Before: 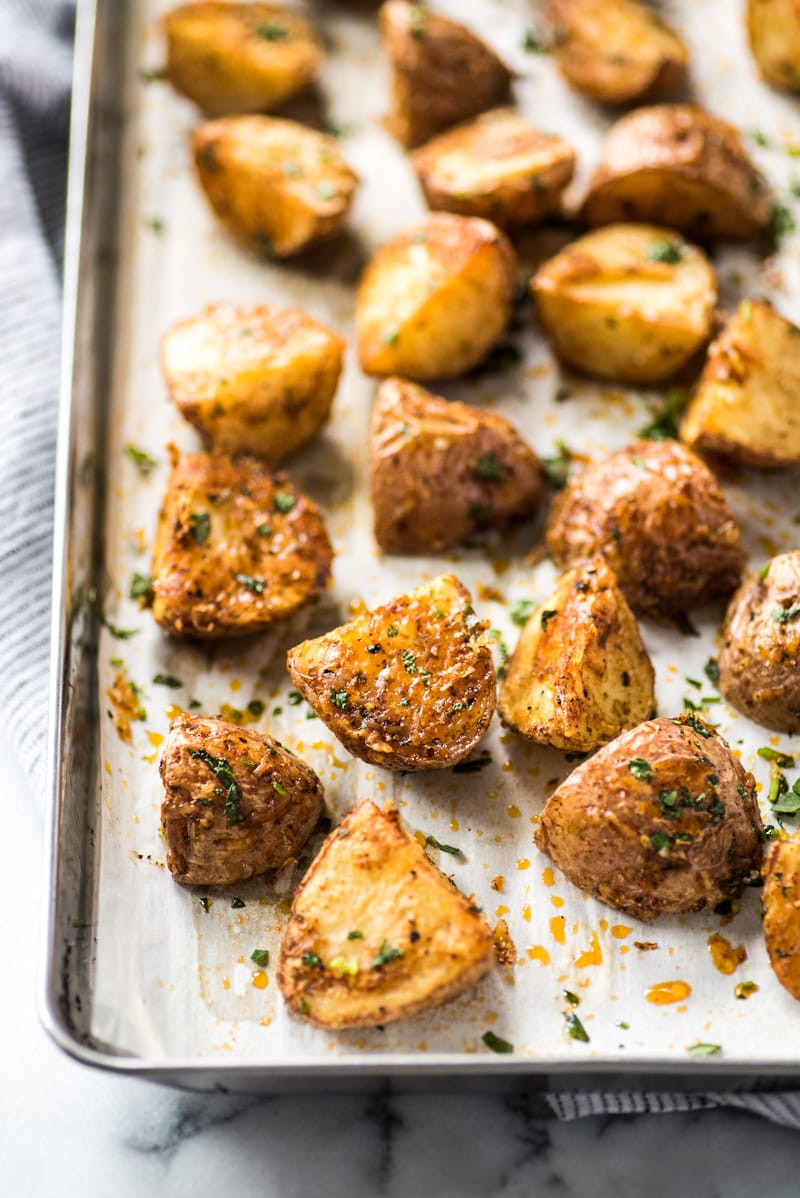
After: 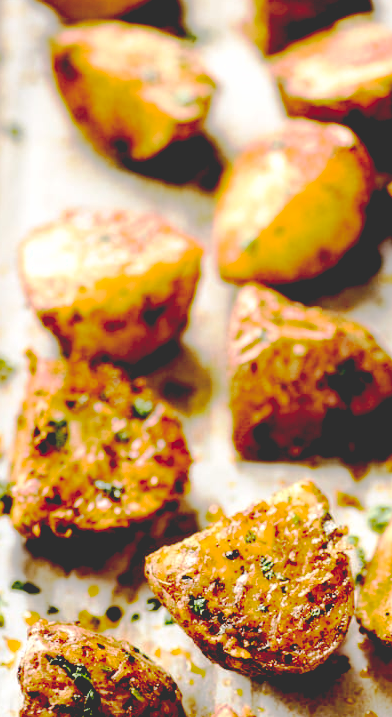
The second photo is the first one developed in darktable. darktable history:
tone equalizer: edges refinement/feathering 500, mask exposure compensation -1.57 EV, preserve details no
crop: left 17.777%, top 7.864%, right 33.119%, bottom 32.238%
base curve: curves: ch0 [(0.065, 0.026) (0.236, 0.358) (0.53, 0.546) (0.777, 0.841) (0.924, 0.992)], preserve colors none
